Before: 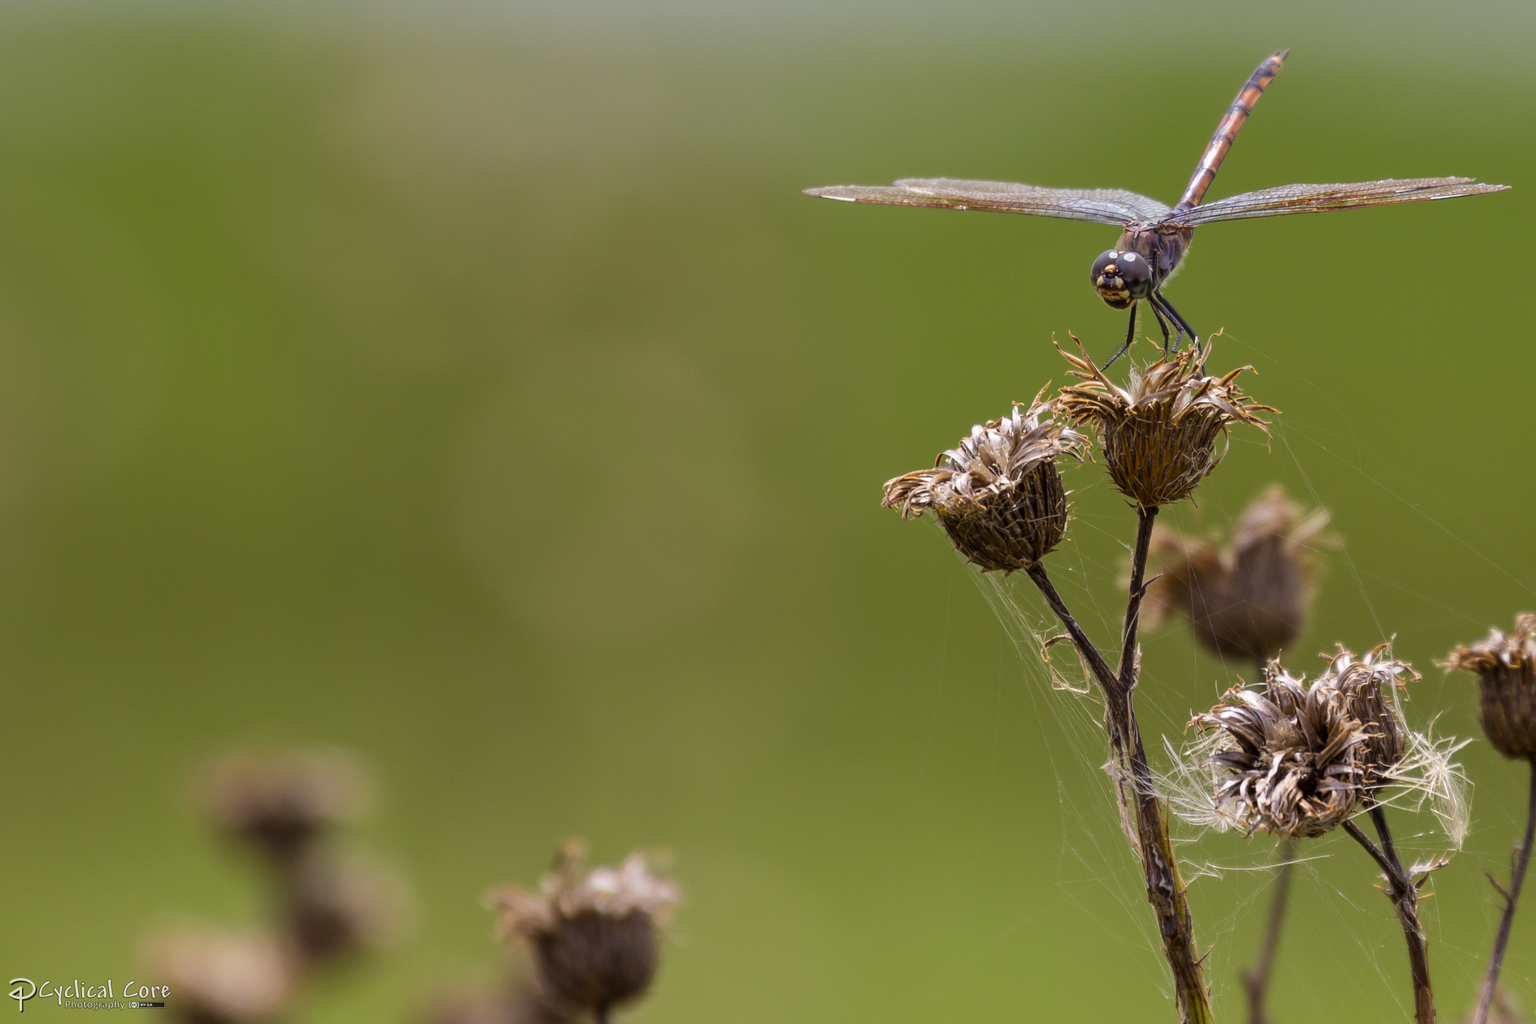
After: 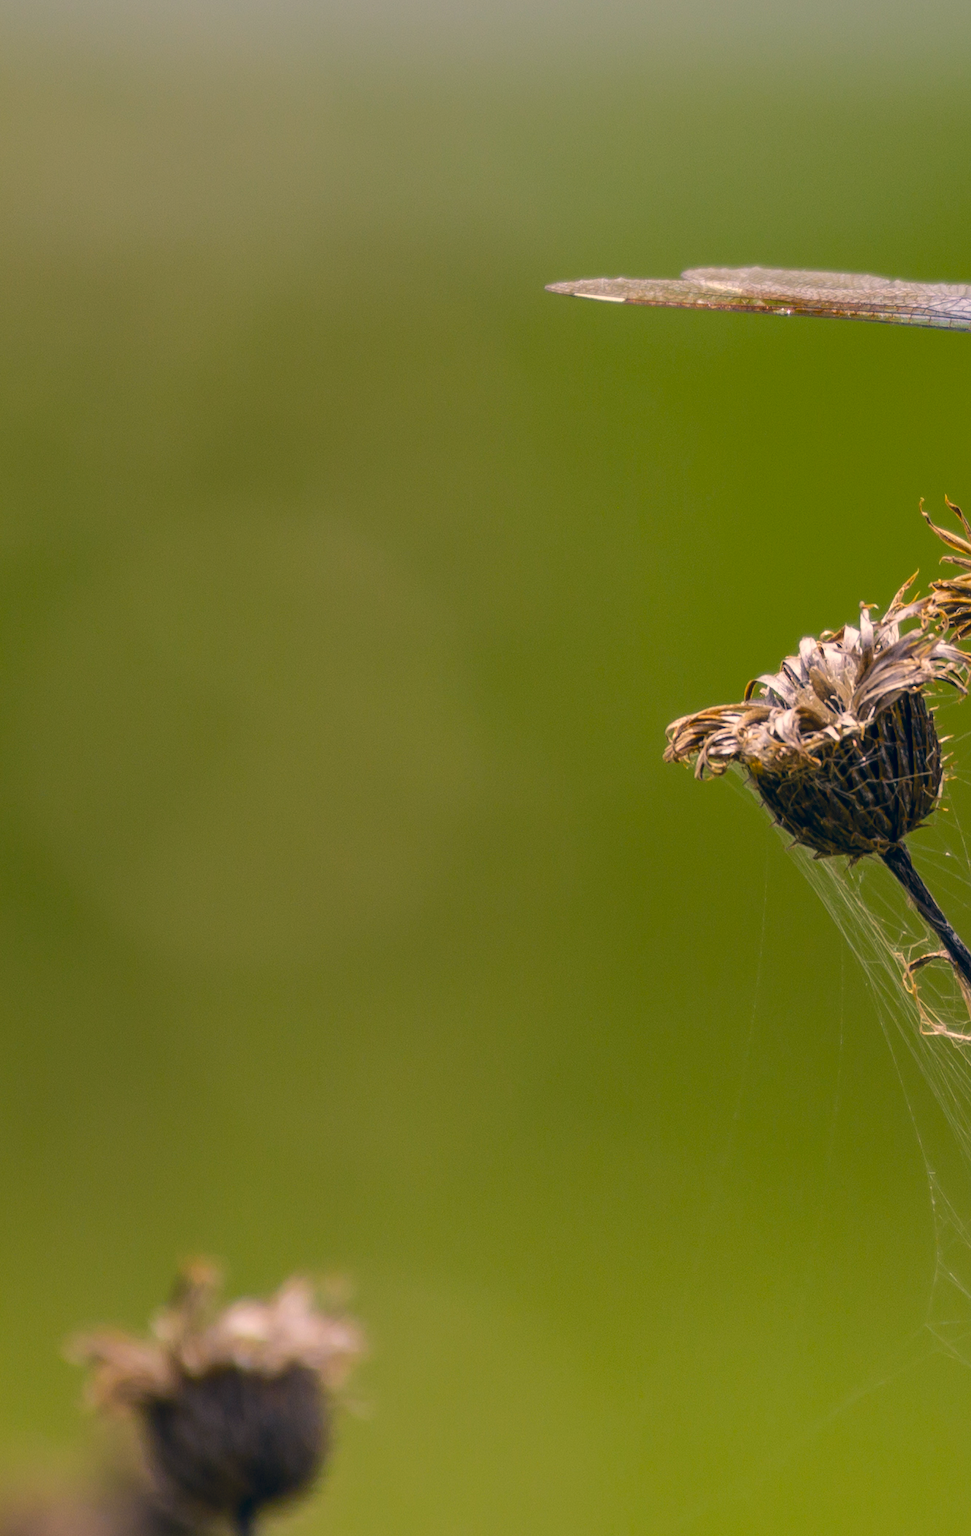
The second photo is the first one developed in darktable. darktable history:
crop: left 28.583%, right 29.231%
color correction: highlights a* 10.32, highlights b* 14.66, shadows a* -9.59, shadows b* -15.02
color balance rgb: linear chroma grading › shadows -8%, linear chroma grading › global chroma 10%, perceptual saturation grading › global saturation 2%, perceptual saturation grading › highlights -2%, perceptual saturation grading › mid-tones 4%, perceptual saturation grading › shadows 8%, perceptual brilliance grading › global brilliance 2%, perceptual brilliance grading › highlights -4%, global vibrance 16%, saturation formula JzAzBz (2021)
